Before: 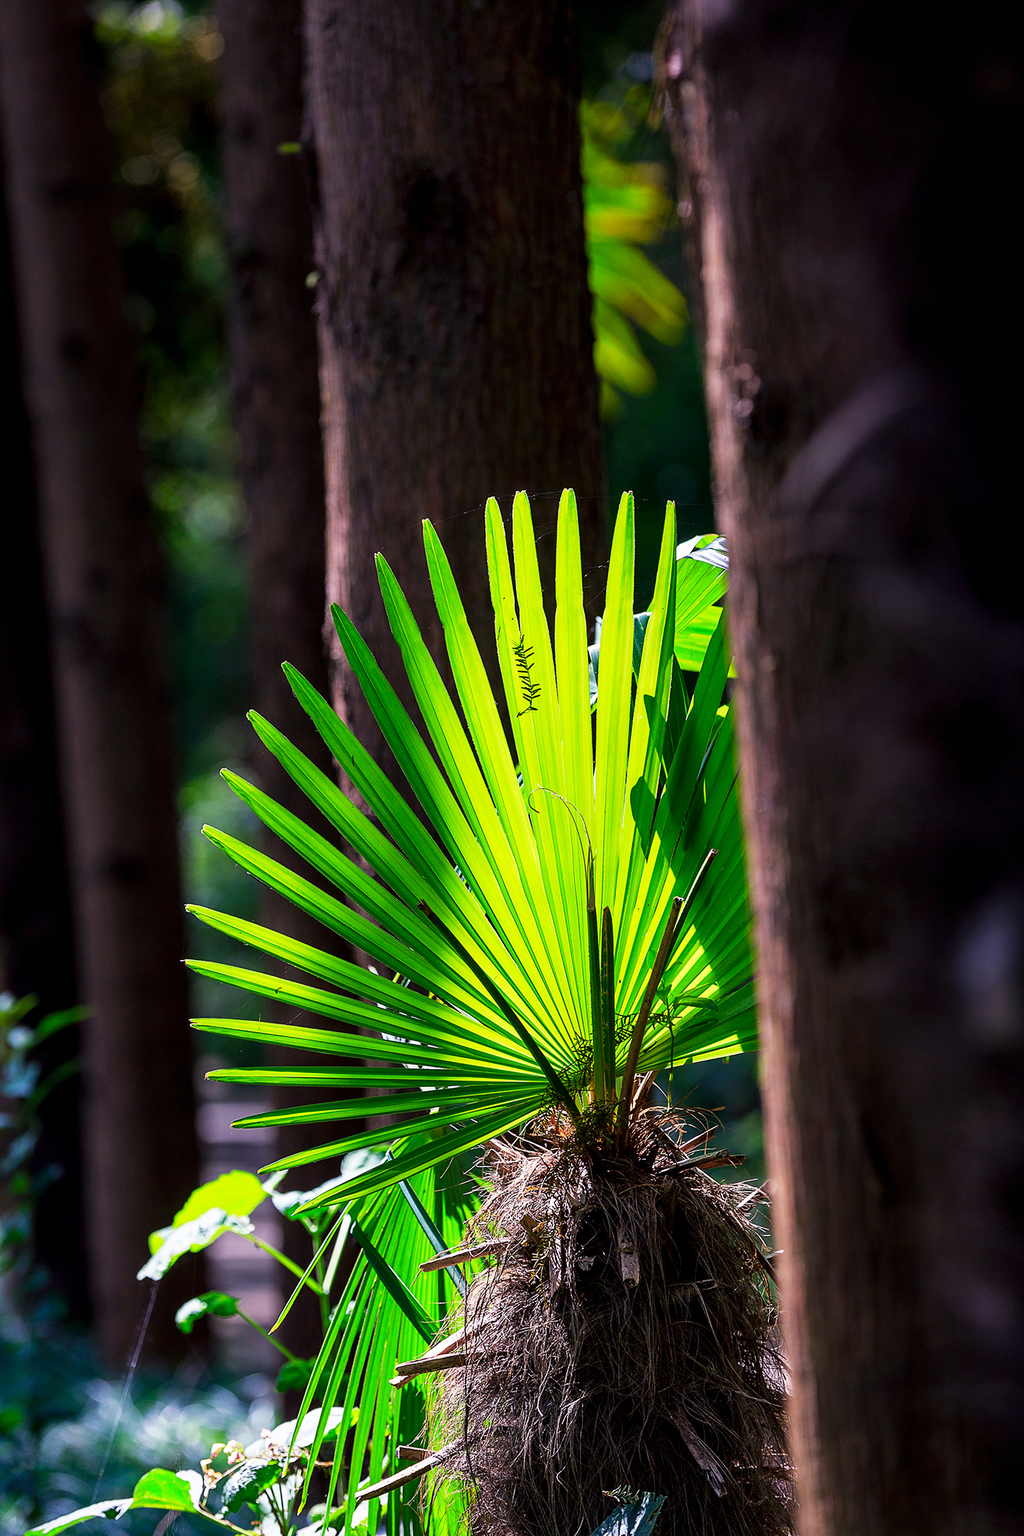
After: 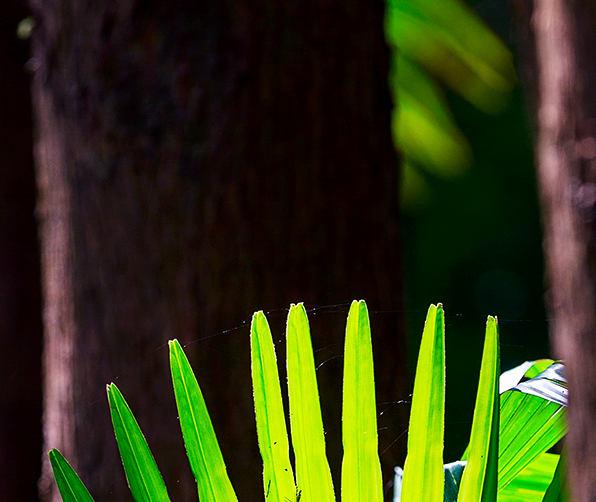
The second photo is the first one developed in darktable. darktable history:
crop: left 28.64%, top 16.832%, right 26.637%, bottom 58.055%
contrast brightness saturation: contrast 0.07, brightness -0.13, saturation 0.06
